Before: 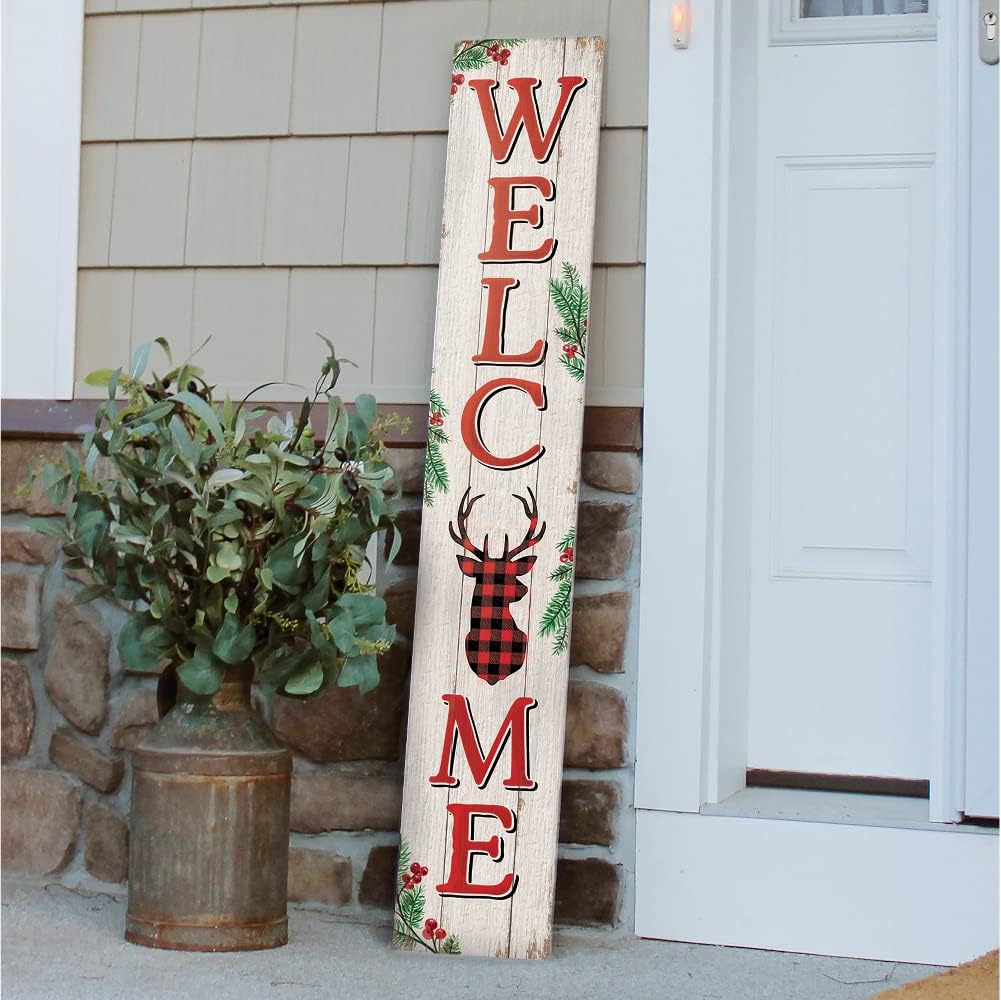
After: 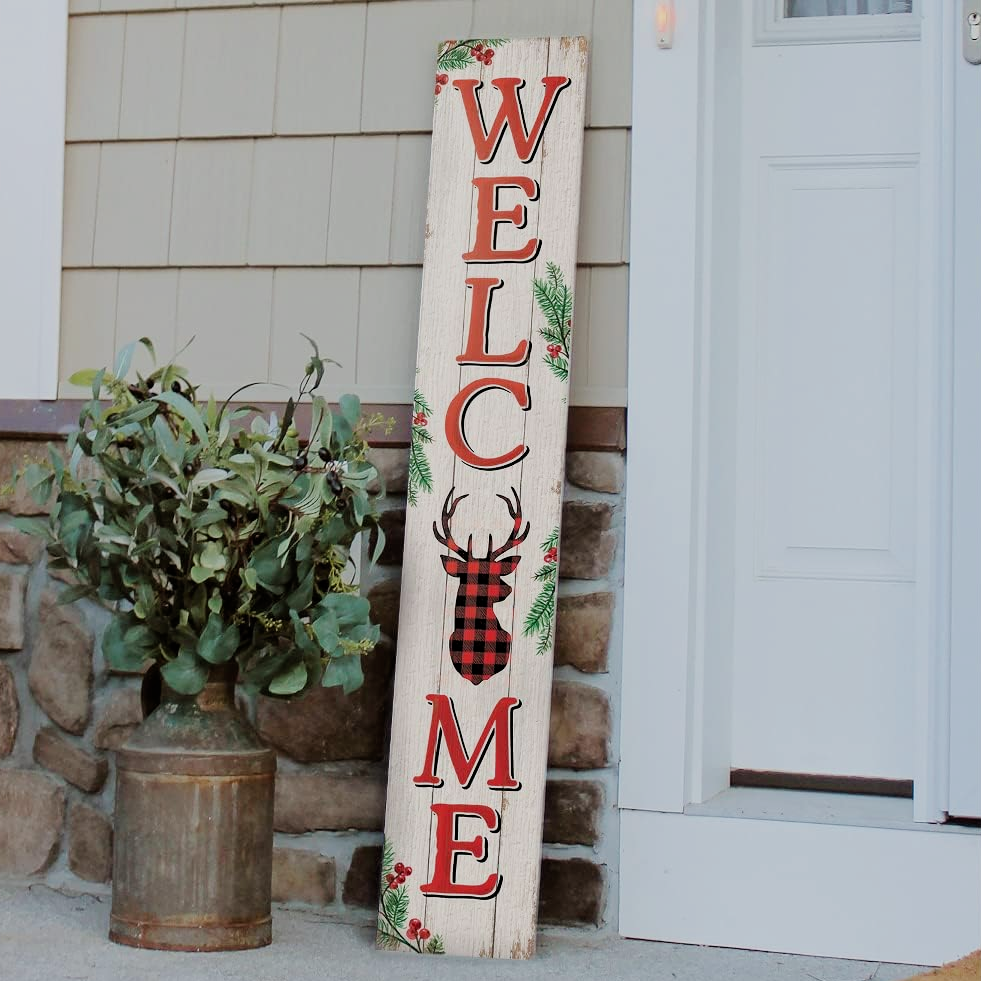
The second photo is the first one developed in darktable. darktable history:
crop: left 1.674%, right 0.275%, bottom 1.893%
filmic rgb: black relative exposure -8.01 EV, white relative exposure 3.92 EV, threshold 3 EV, hardness 4.24, enable highlight reconstruction true
